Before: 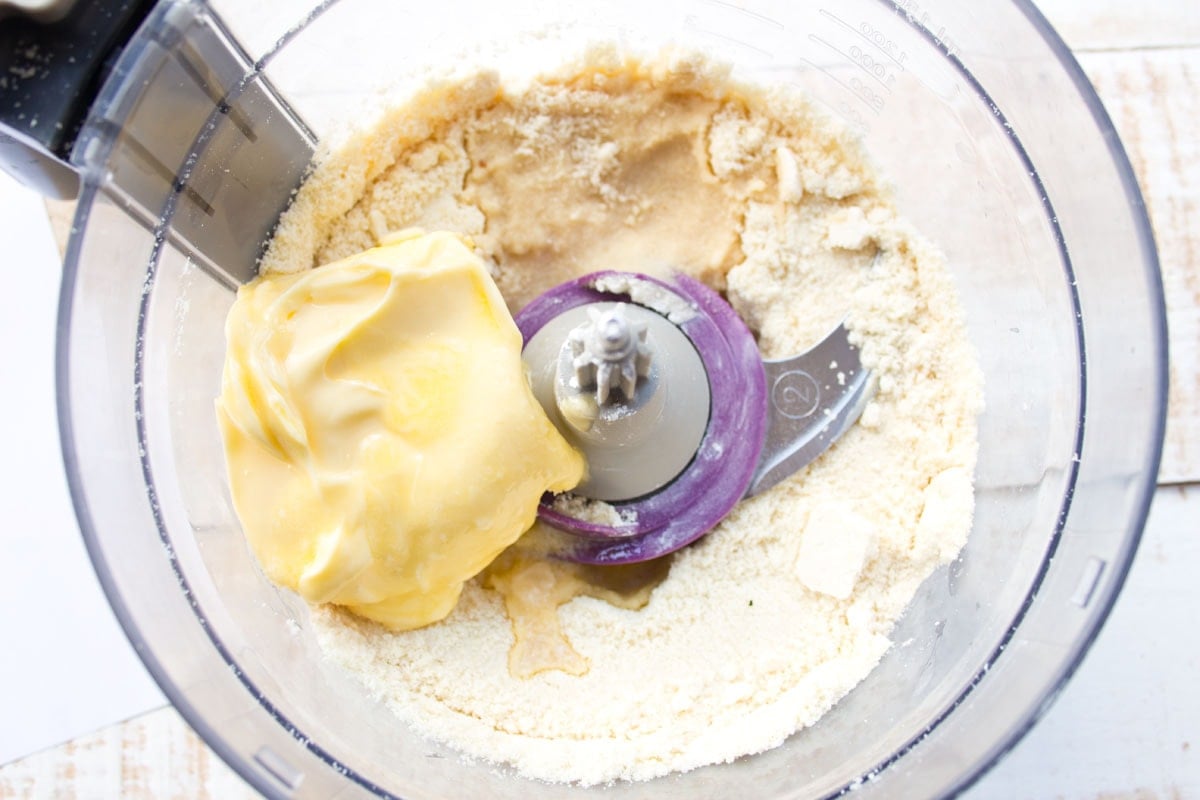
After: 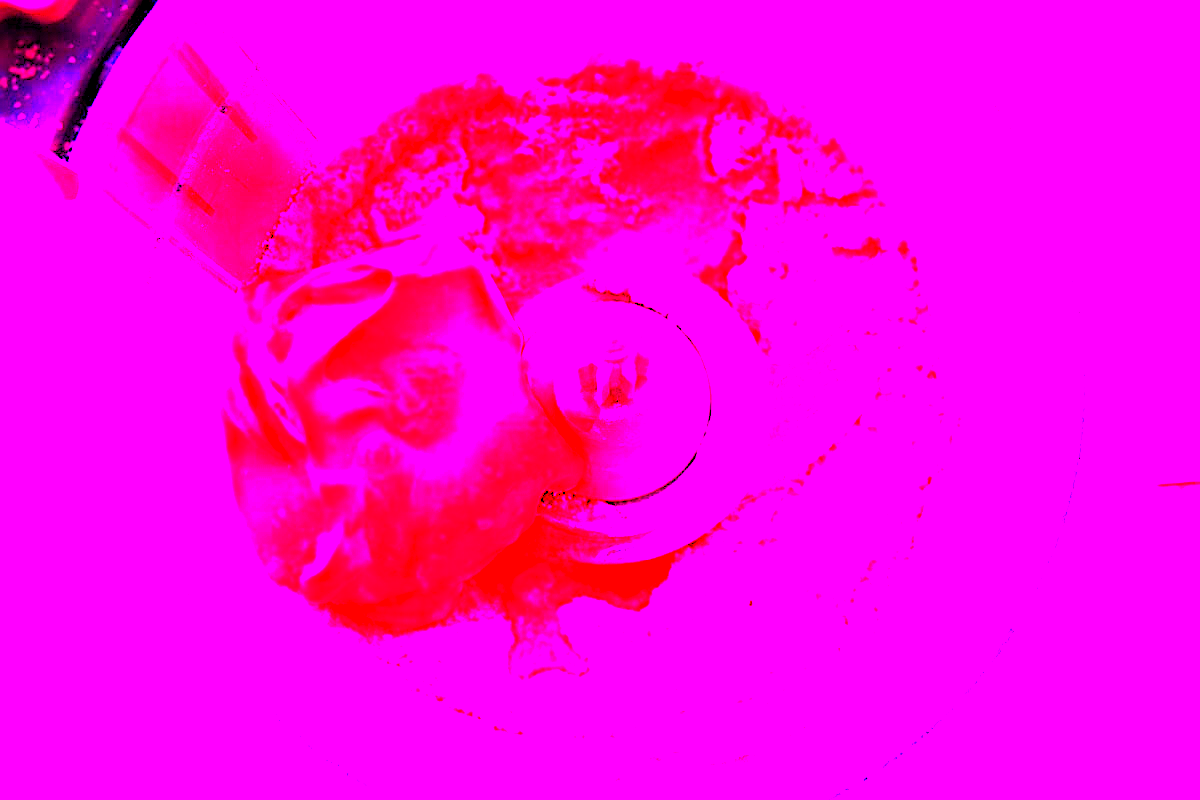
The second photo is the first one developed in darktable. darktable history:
levels: levels [0.018, 0.493, 1]
exposure: black level correction 0.002, exposure 0.15 EV, compensate highlight preservation false
white balance: red 2.12, blue 1.549
color contrast: green-magenta contrast 1.69, blue-yellow contrast 1.49
sharpen: radius 1.685, amount 1.294
raw denoise: noise threshold 0.014, x [[0, 0.25, 0.5, 0.75, 1] ×4]
velvia: strength 74%
color correction: saturation 1.8
vibrance: vibrance 78%
color zones: curves: ch0 [(0, 0.5) (0.143, 0.5) (0.286, 0.456) (0.429, 0.5) (0.571, 0.5) (0.714, 0.5) (0.857, 0.5) (1, 0.5)]; ch1 [(0, 0.5) (0.143, 0.5) (0.286, 0.422) (0.429, 0.5) (0.571, 0.5) (0.714, 0.5) (0.857, 0.5) (1, 0.5)]
contrast brightness saturation: contrast 0.03, brightness 0.06, saturation 0.13
